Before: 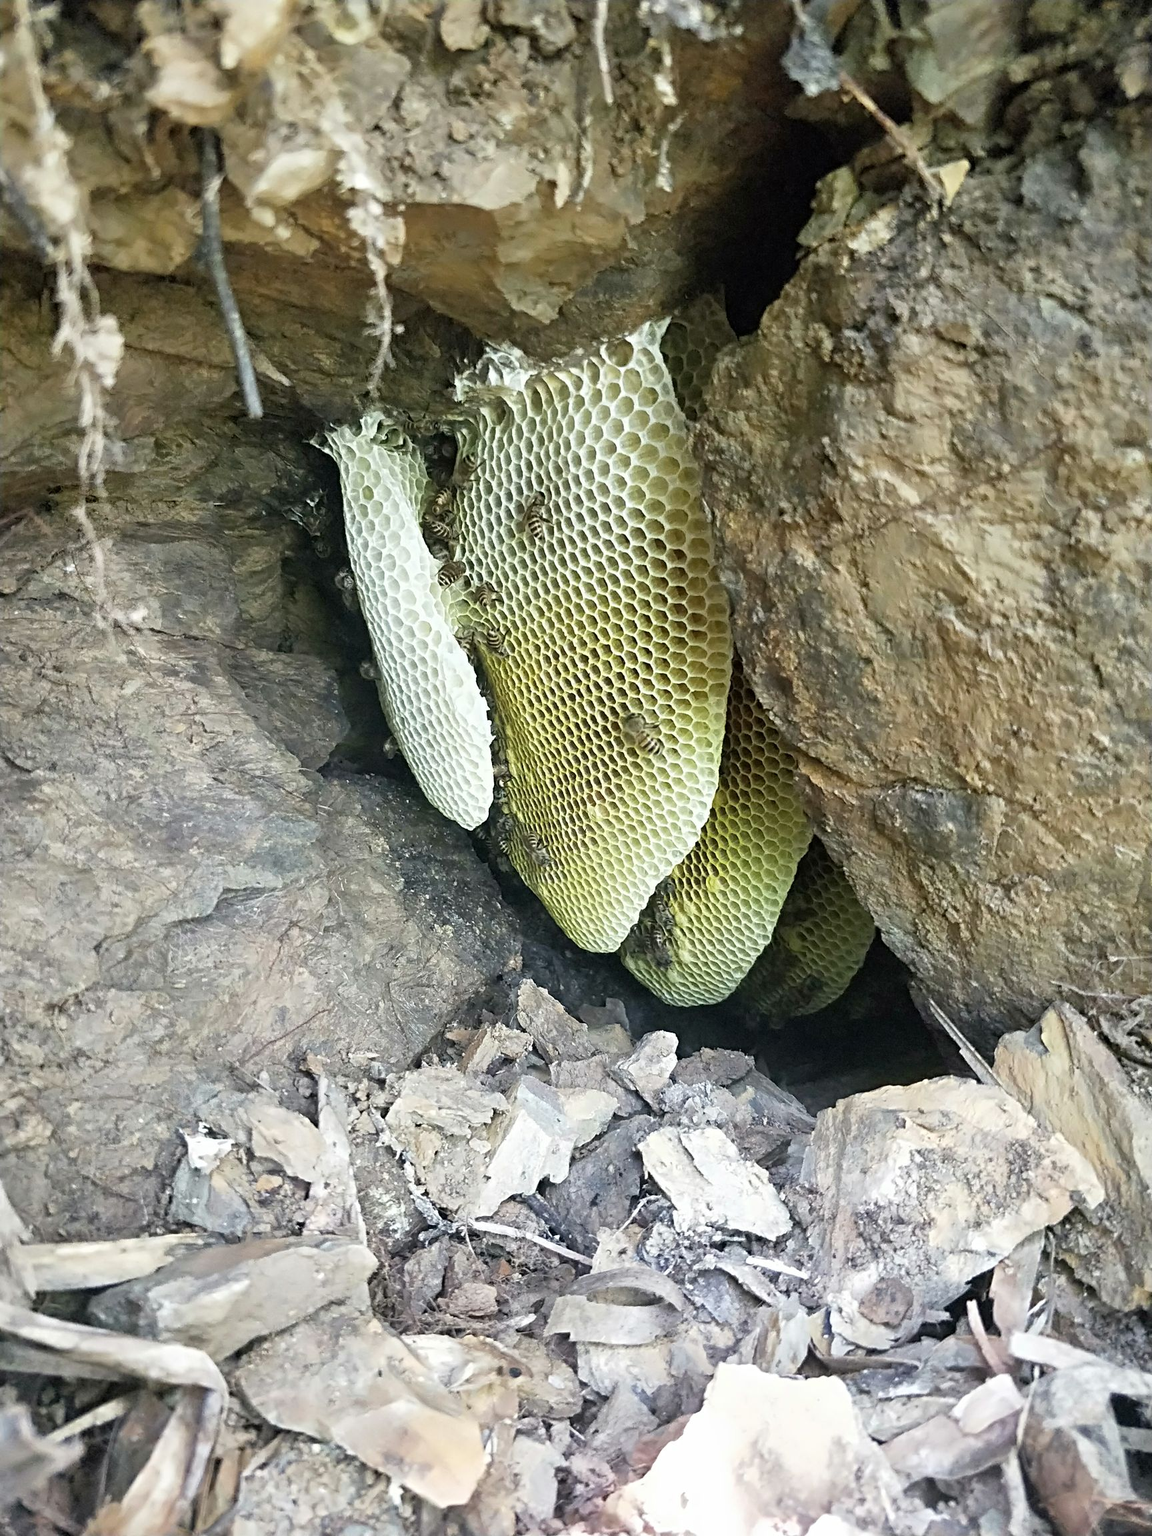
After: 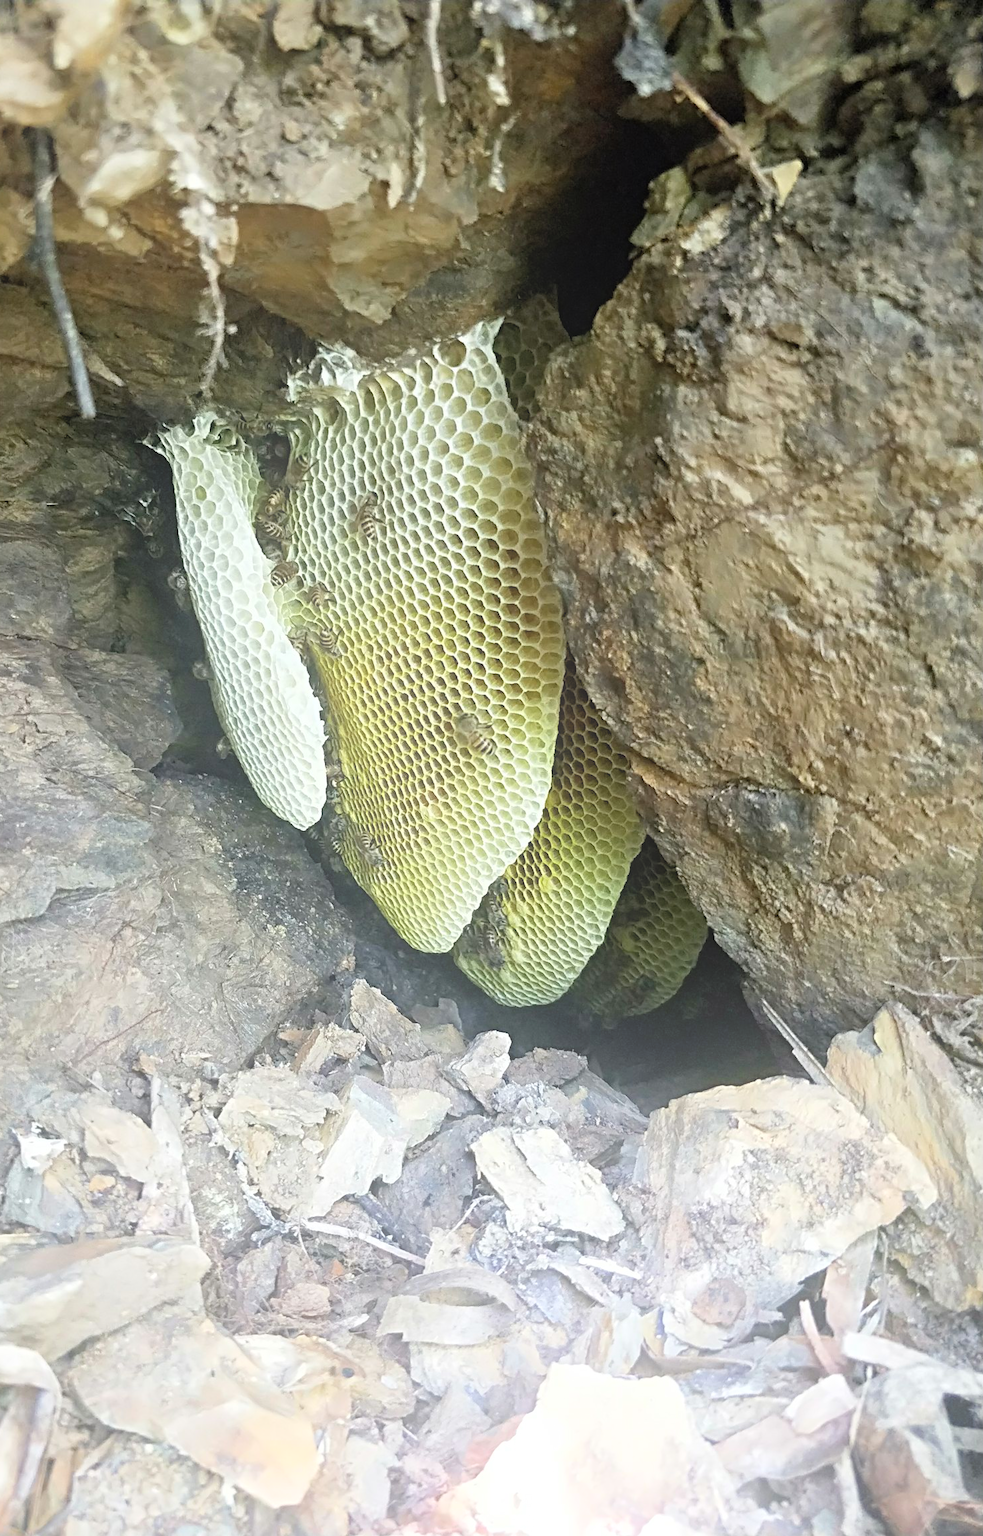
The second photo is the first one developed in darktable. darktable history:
crop and rotate: left 14.584%
bloom: size 40%
